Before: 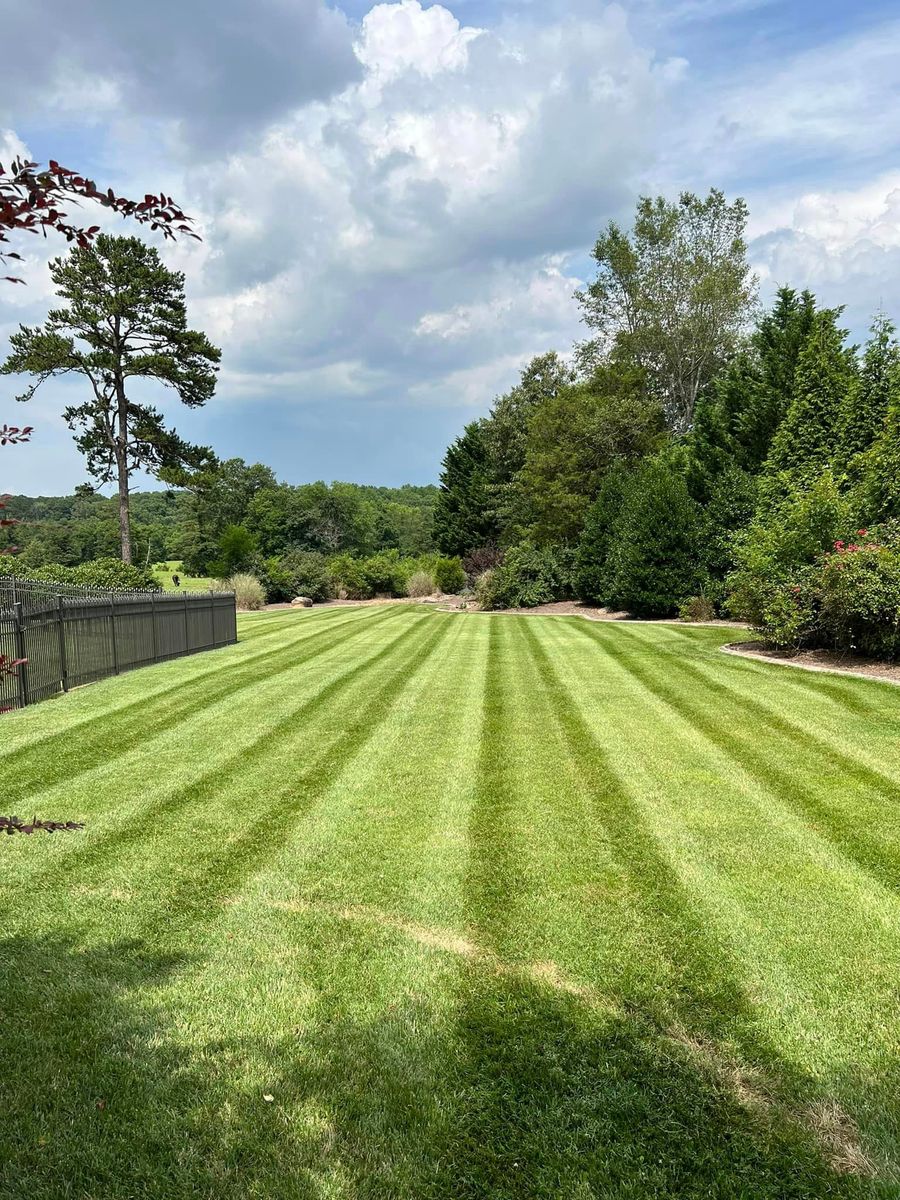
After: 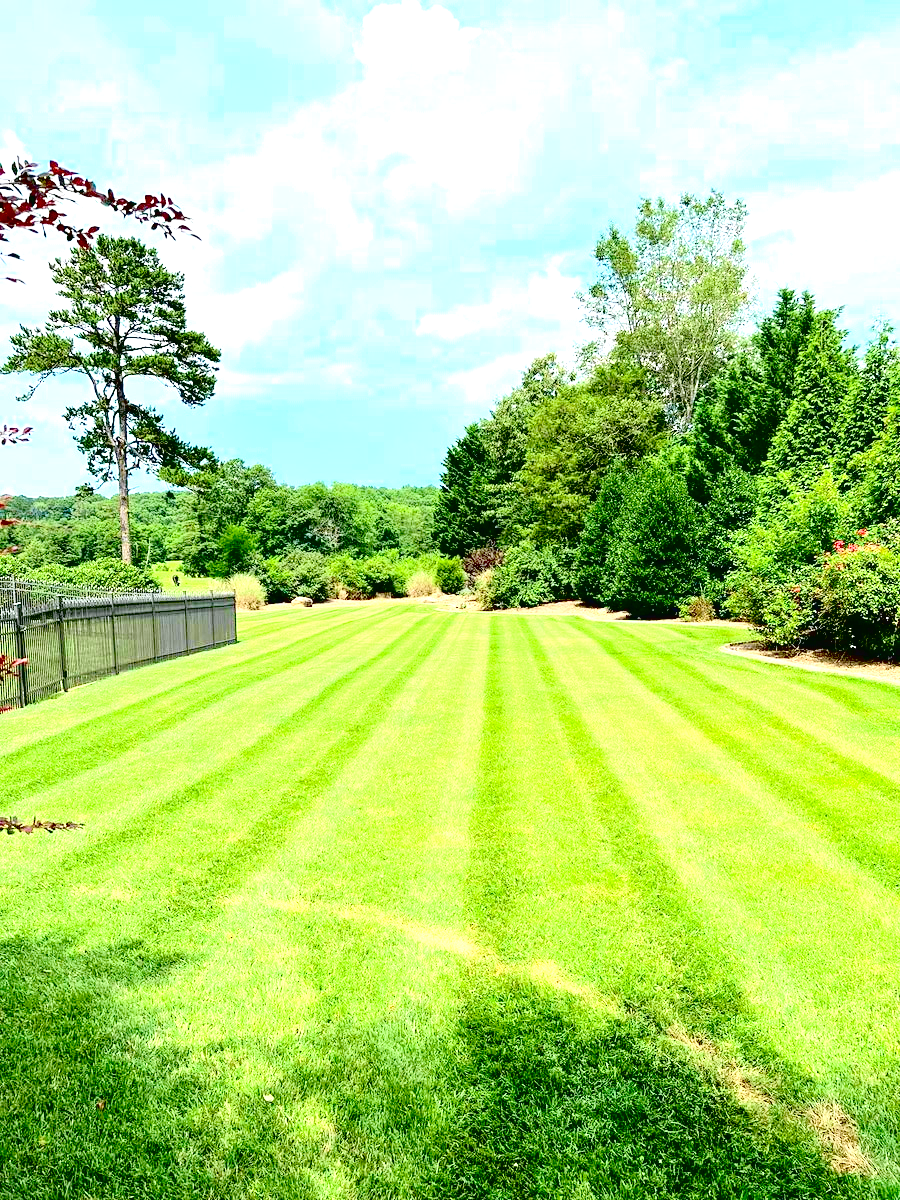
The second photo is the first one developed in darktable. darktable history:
tone curve: curves: ch0 [(0, 0.022) (0.114, 0.088) (0.282, 0.316) (0.446, 0.511) (0.613, 0.693) (0.786, 0.843) (0.999, 0.949)]; ch1 [(0, 0) (0.395, 0.343) (0.463, 0.427) (0.486, 0.474) (0.503, 0.5) (0.535, 0.522) (0.555, 0.546) (0.594, 0.614) (0.755, 0.793) (1, 1)]; ch2 [(0, 0) (0.369, 0.388) (0.449, 0.431) (0.501, 0.5) (0.528, 0.517) (0.561, 0.59) (0.612, 0.646) (0.697, 0.721) (1, 1)], color space Lab, independent channels, preserve colors none
exposure: black level correction 0.016, exposure 1.774 EV, compensate highlight preservation false
